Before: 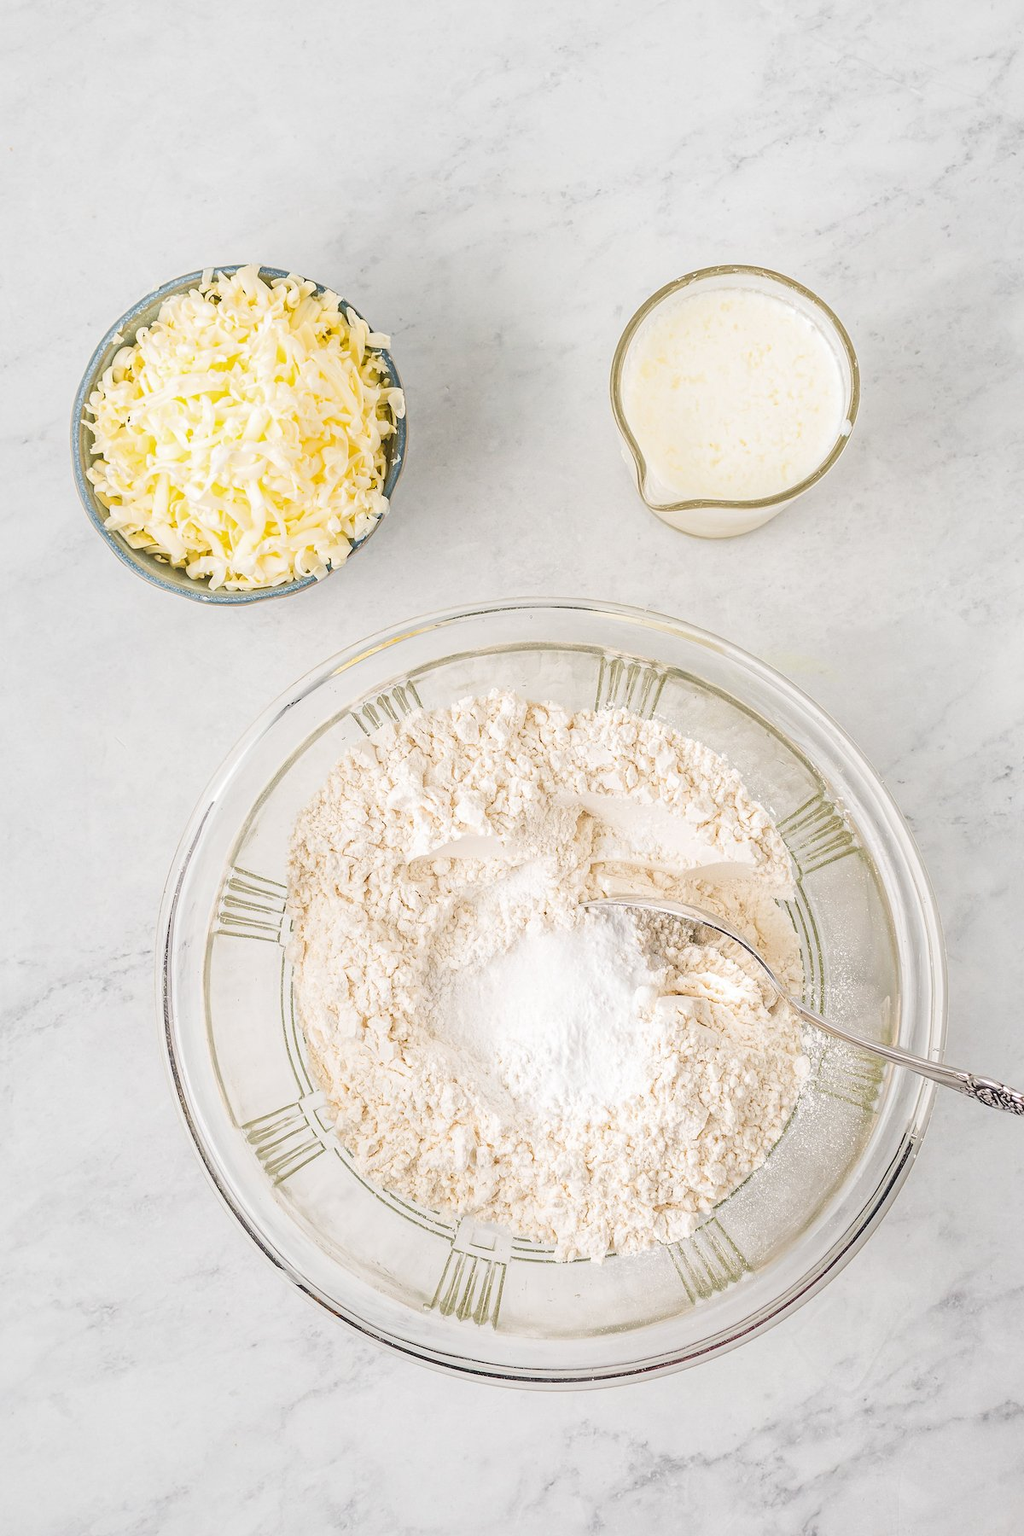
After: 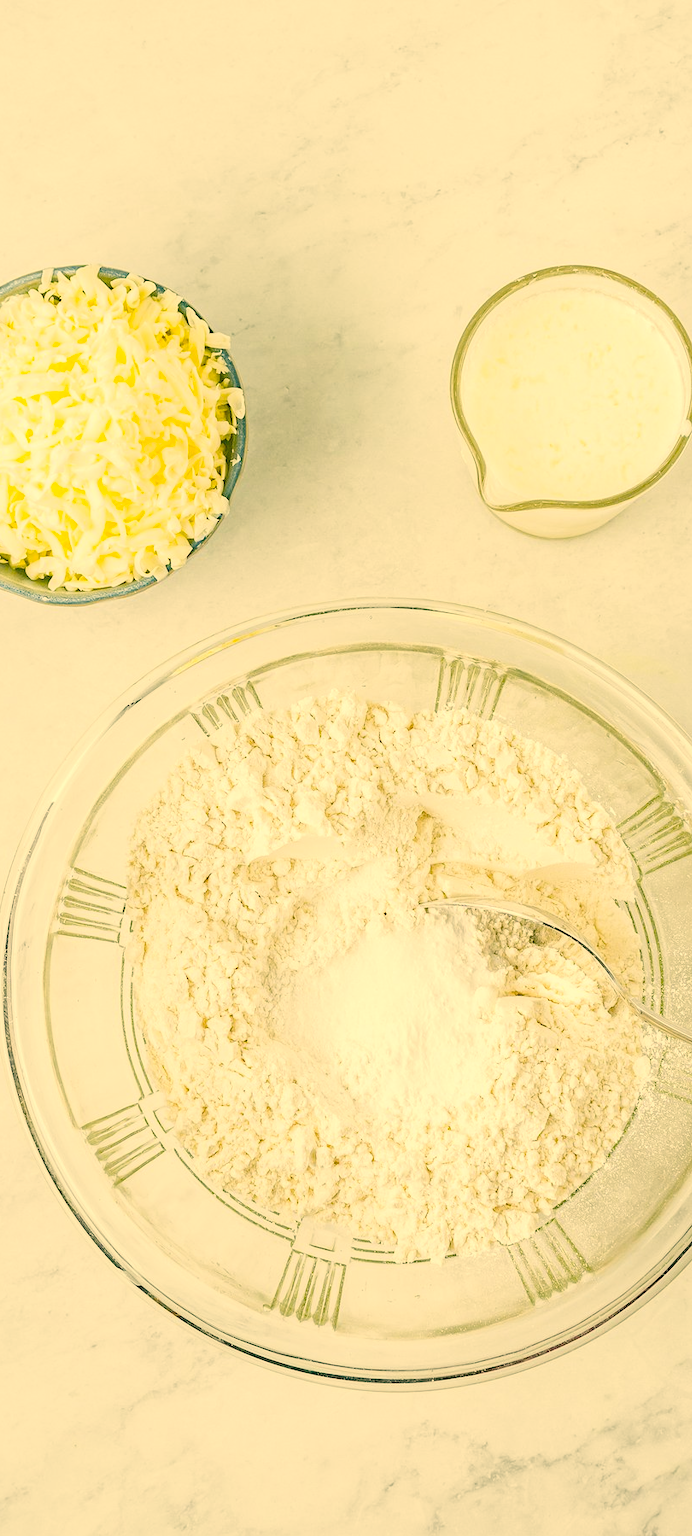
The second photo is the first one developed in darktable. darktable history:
color correction: highlights a* 5.63, highlights b* 33.4, shadows a* -25.68, shadows b* 3.79
crop and rotate: left 15.726%, right 16.623%
tone curve: curves: ch0 [(0, 0) (0.003, 0.004) (0.011, 0.015) (0.025, 0.033) (0.044, 0.059) (0.069, 0.093) (0.1, 0.133) (0.136, 0.182) (0.177, 0.237) (0.224, 0.3) (0.277, 0.369) (0.335, 0.437) (0.399, 0.511) (0.468, 0.584) (0.543, 0.656) (0.623, 0.729) (0.709, 0.8) (0.801, 0.872) (0.898, 0.935) (1, 1)], preserve colors none
haze removal: strength 0.251, distance 0.253, adaptive false
